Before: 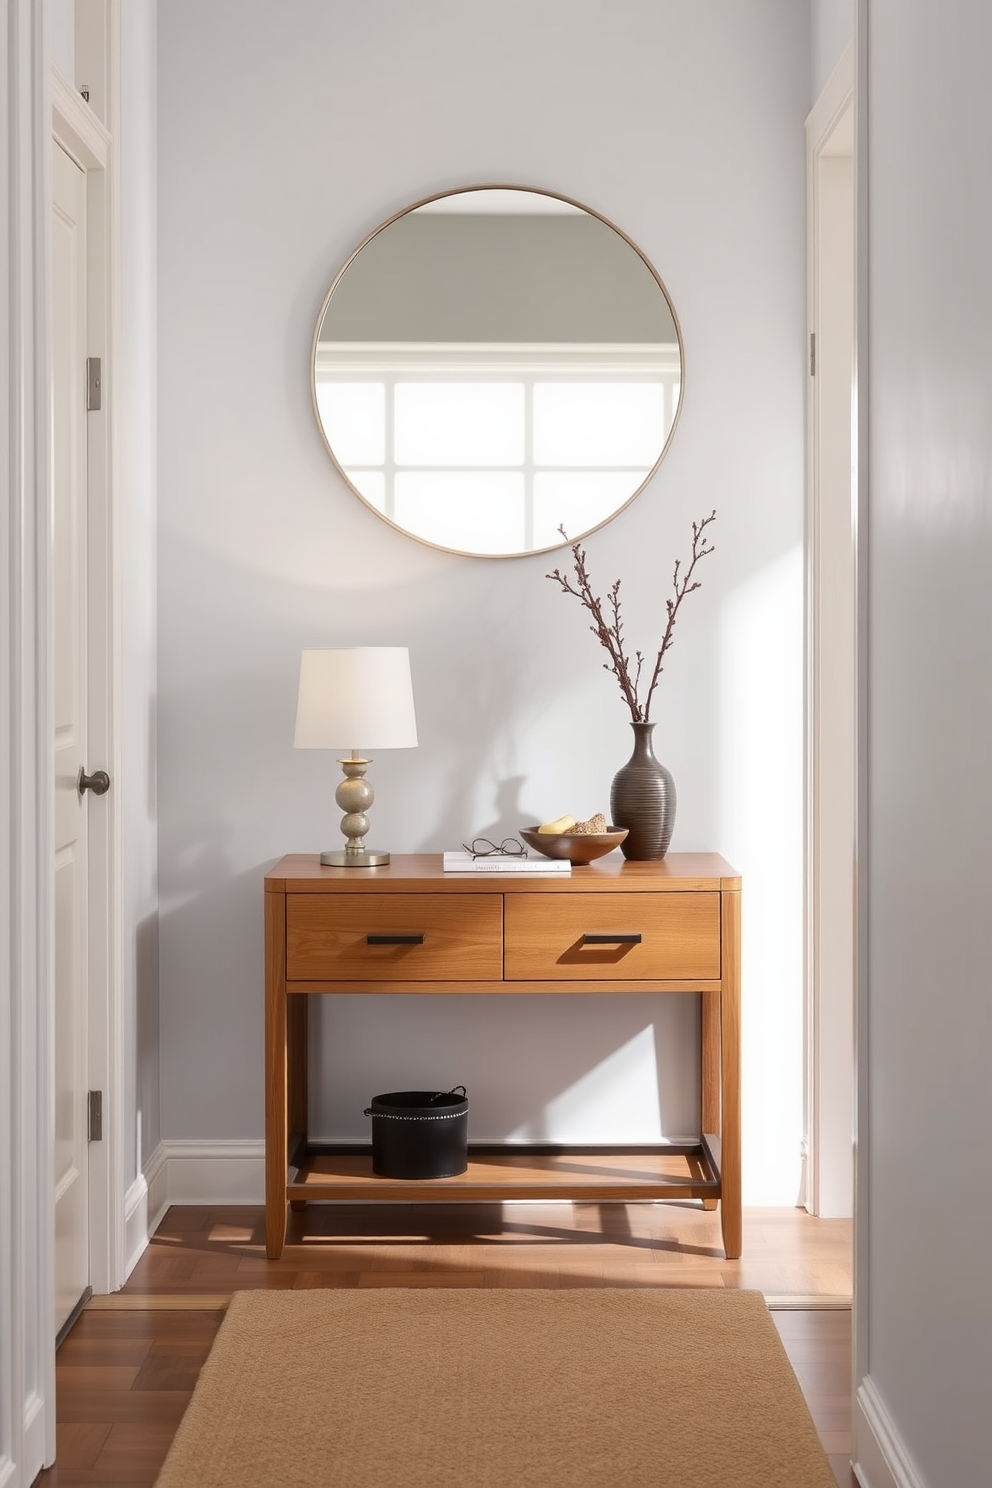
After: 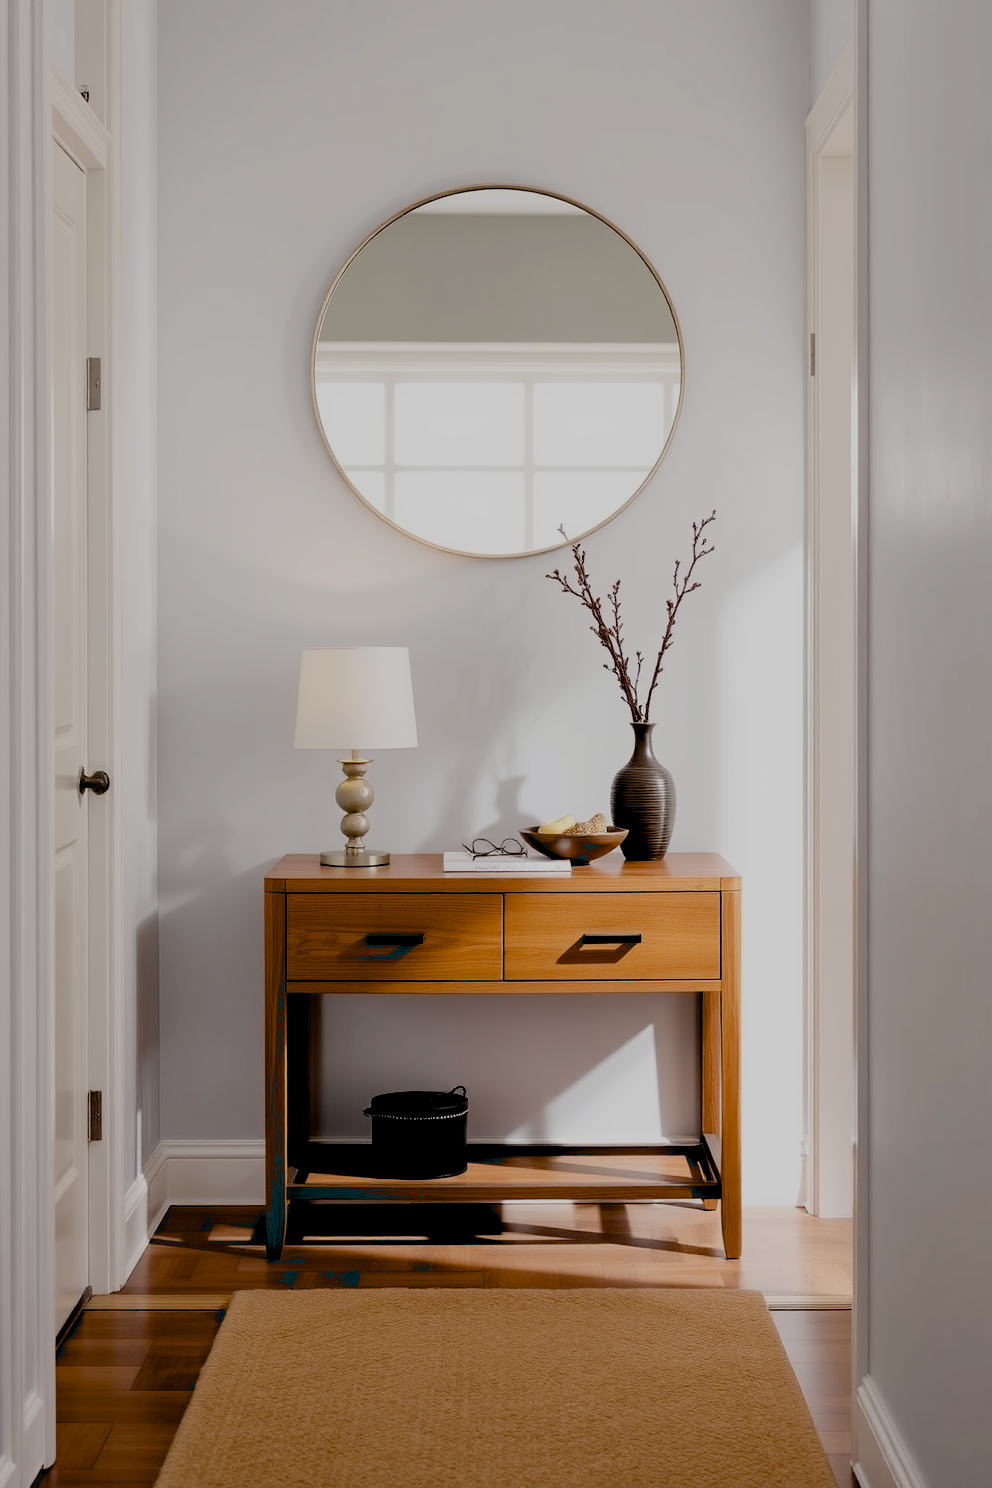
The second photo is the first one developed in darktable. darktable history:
filmic rgb: black relative exposure -7.65 EV, white relative exposure 4.56 EV, hardness 3.61, iterations of high-quality reconstruction 0
exposure: black level correction 0.045, exposure -0.228 EV, compensate highlight preservation false
